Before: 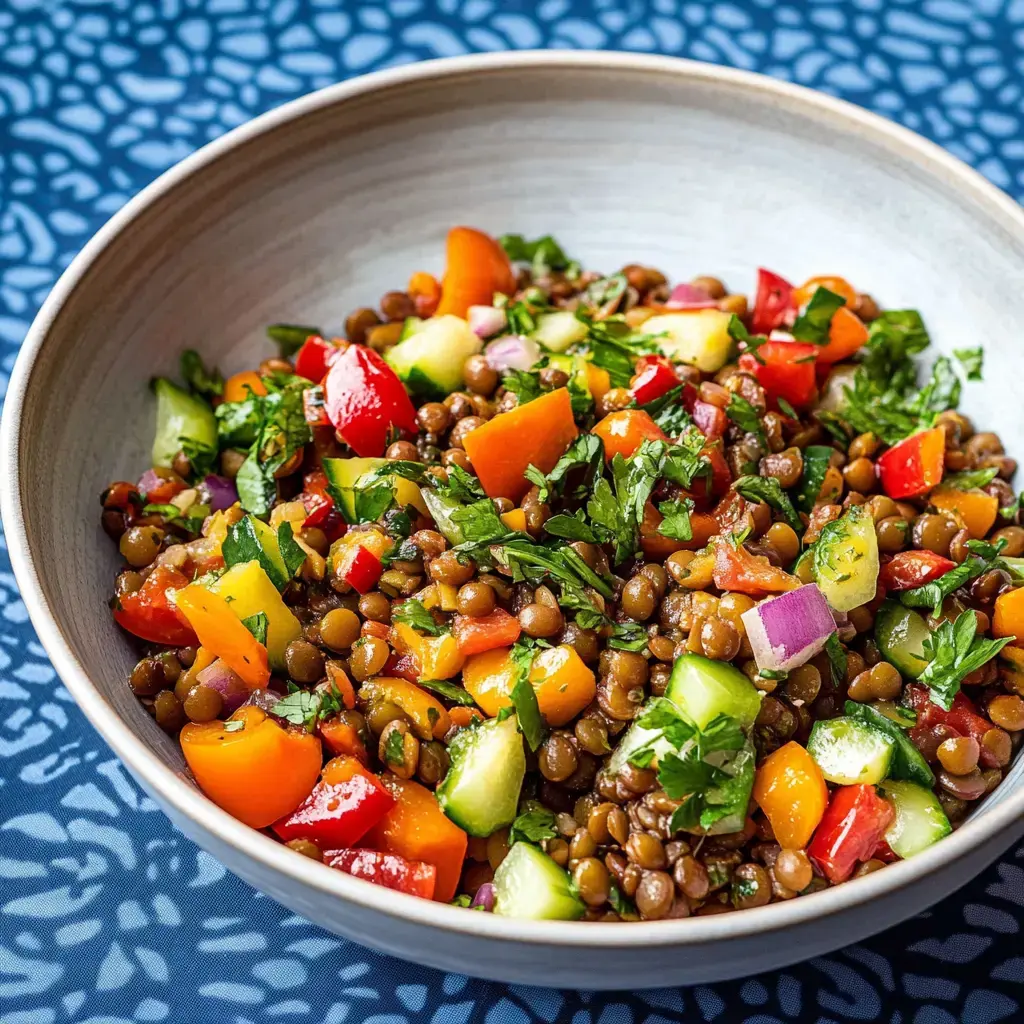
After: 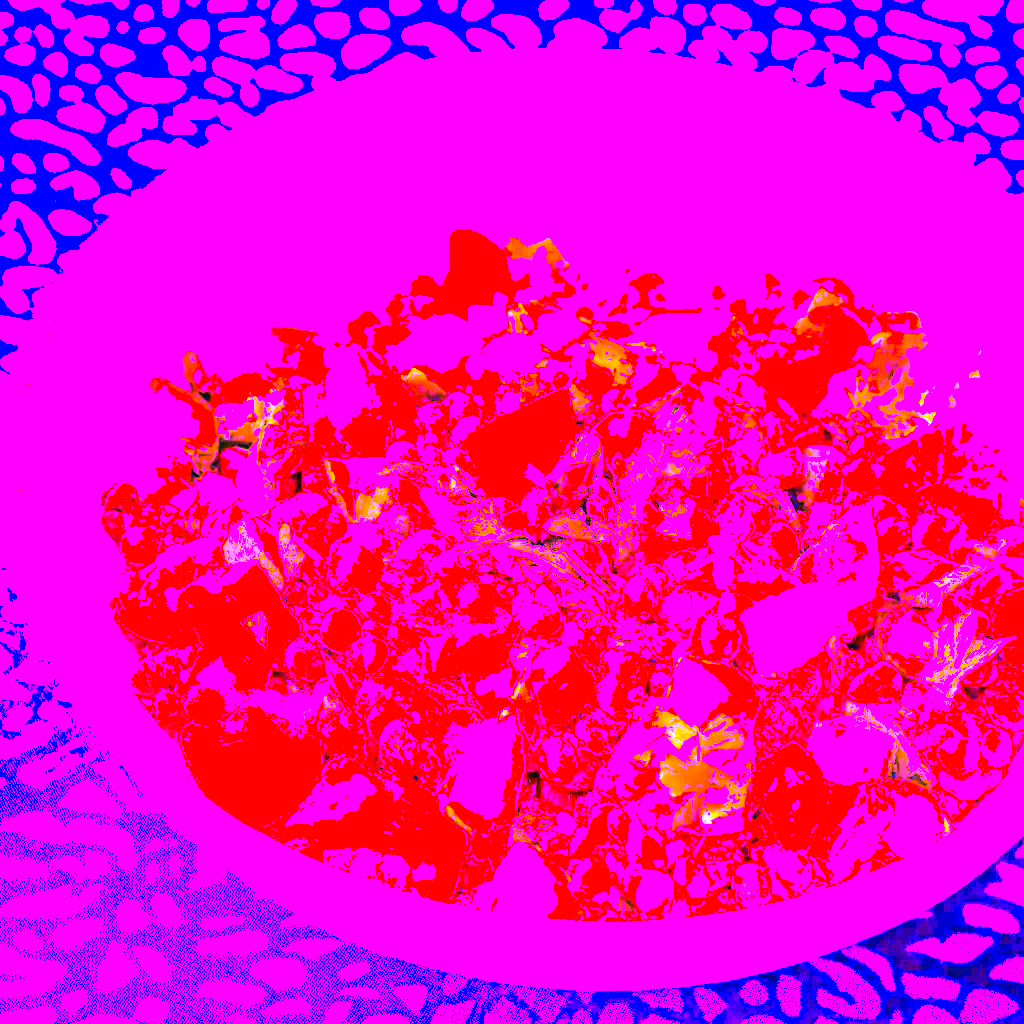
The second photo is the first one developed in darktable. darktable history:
color balance: mode lift, gamma, gain (sRGB), lift [1, 1, 1.022, 1.026]
exposure: black level correction 0, exposure 1.975 EV, compensate exposure bias true, compensate highlight preservation false
white balance: red 8, blue 8
color balance rgb: linear chroma grading › global chroma 10%, global vibrance 10%, contrast 15%, saturation formula JzAzBz (2021)
